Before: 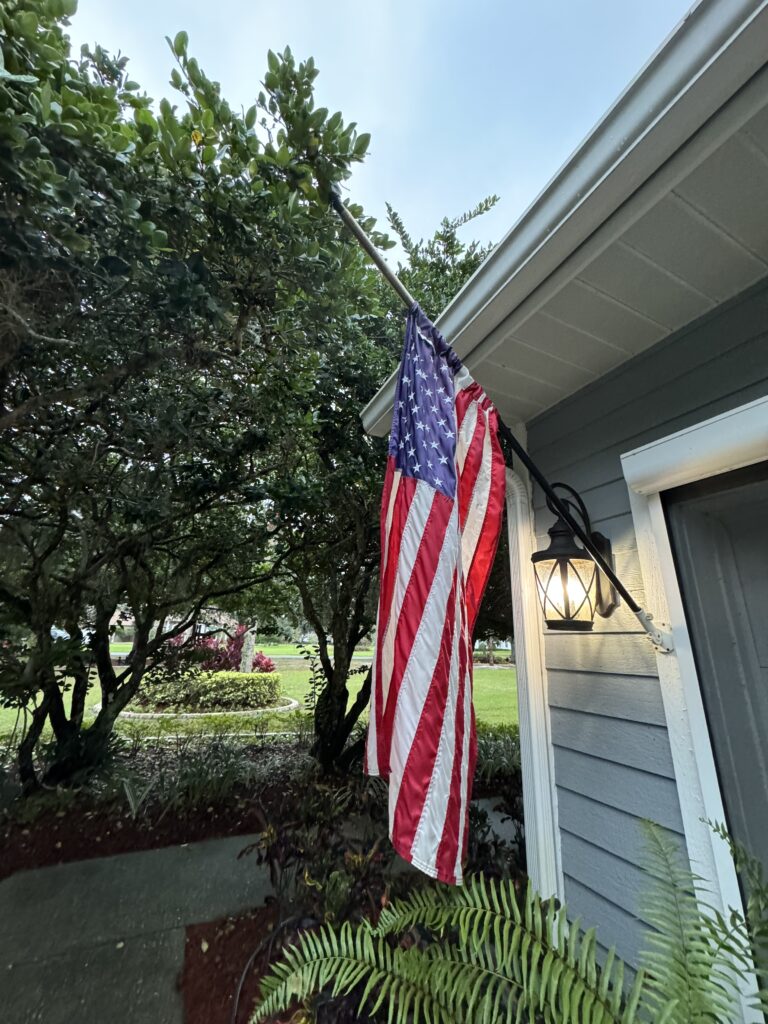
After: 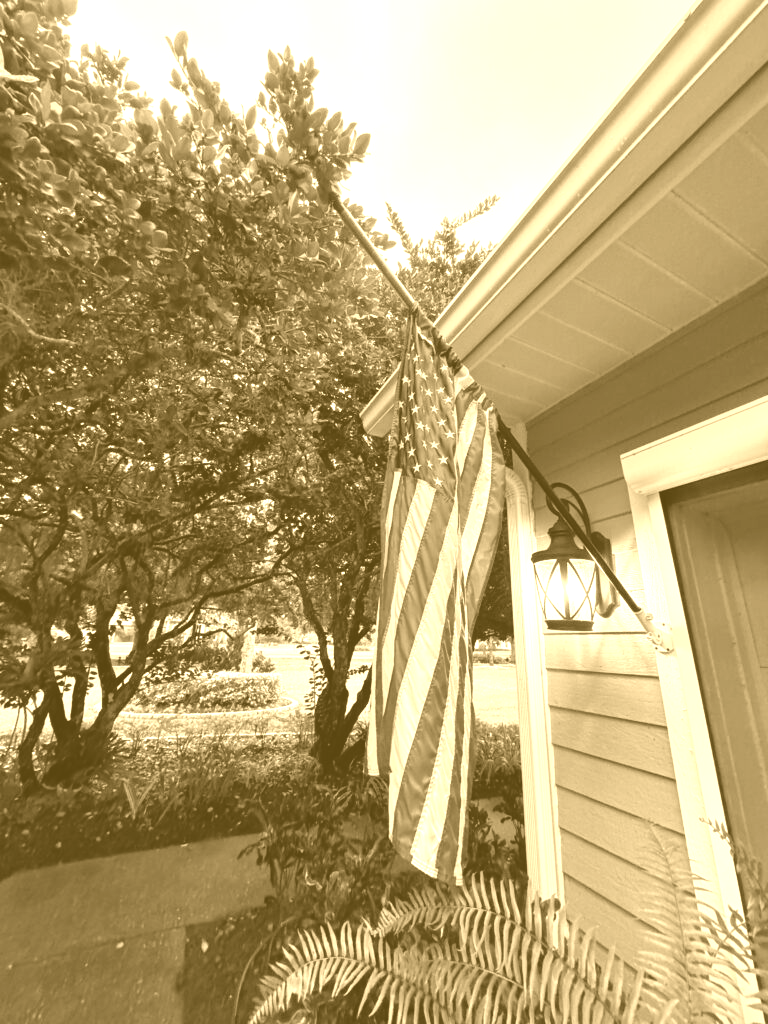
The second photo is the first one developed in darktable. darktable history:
colorize: hue 36°, source mix 100%
